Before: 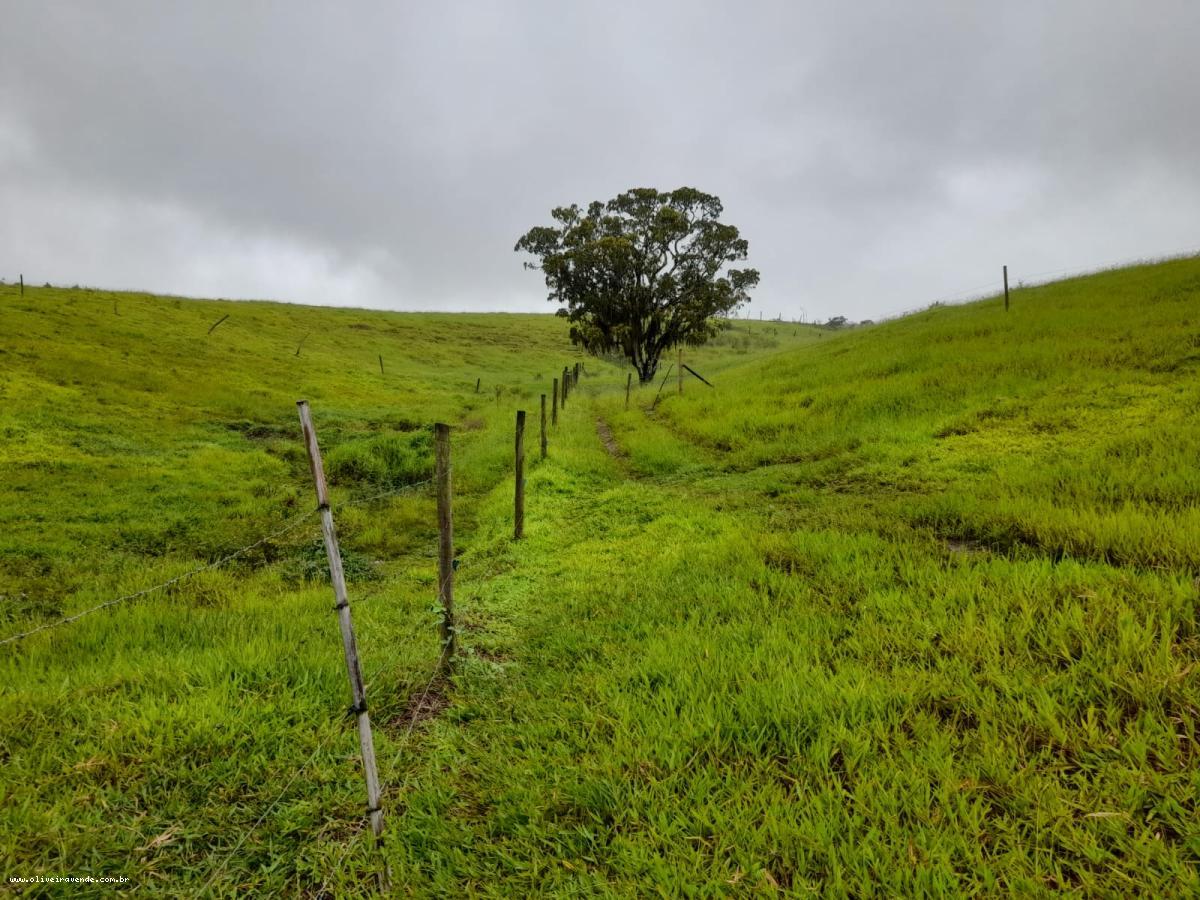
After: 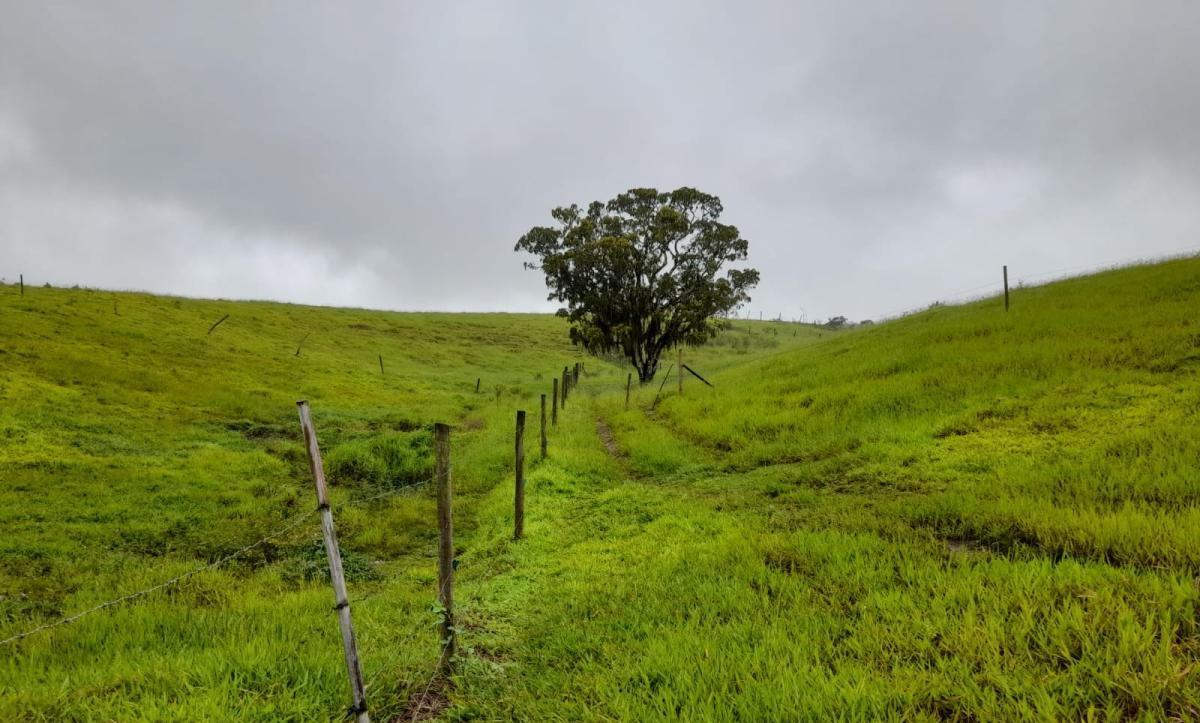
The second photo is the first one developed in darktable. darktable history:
crop: bottom 19.658%
